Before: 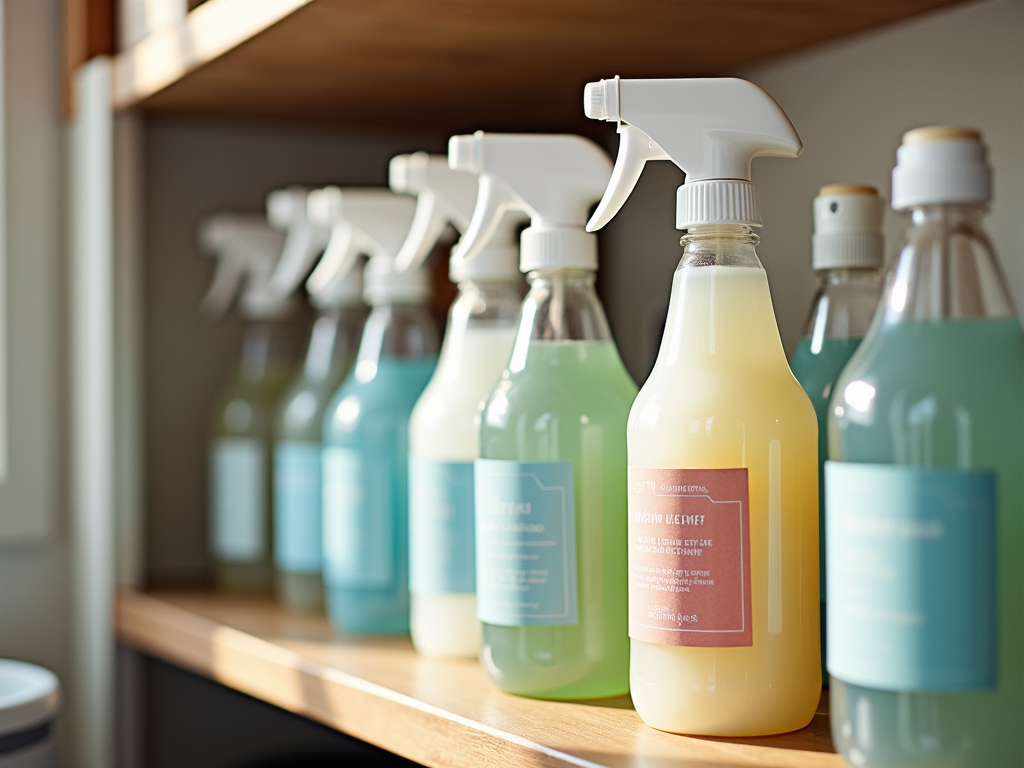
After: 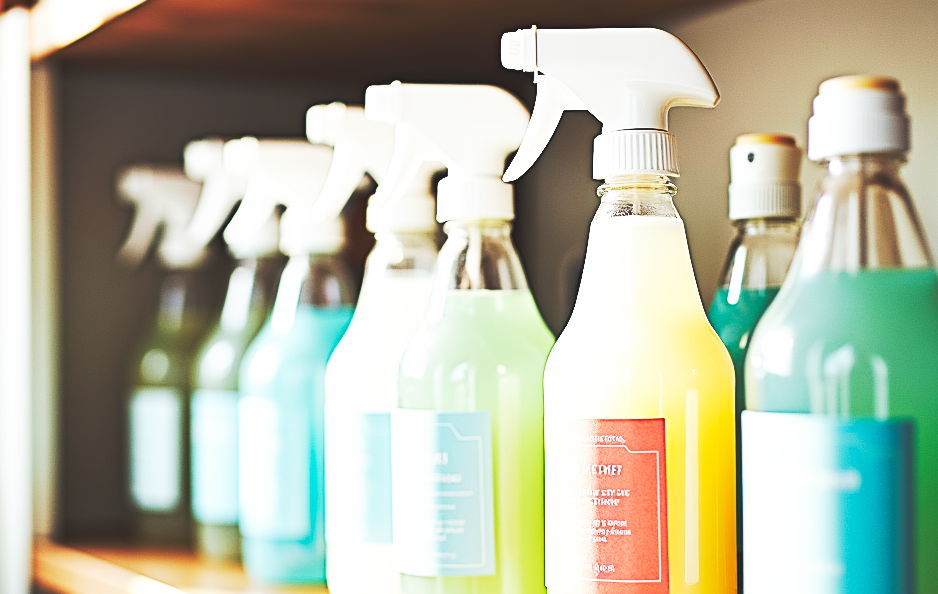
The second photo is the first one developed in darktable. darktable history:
crop: left 8.155%, top 6.611%, bottom 15.385%
sharpen: on, module defaults
base curve: curves: ch0 [(0, 0.015) (0.085, 0.116) (0.134, 0.298) (0.19, 0.545) (0.296, 0.764) (0.599, 0.982) (1, 1)], preserve colors none
